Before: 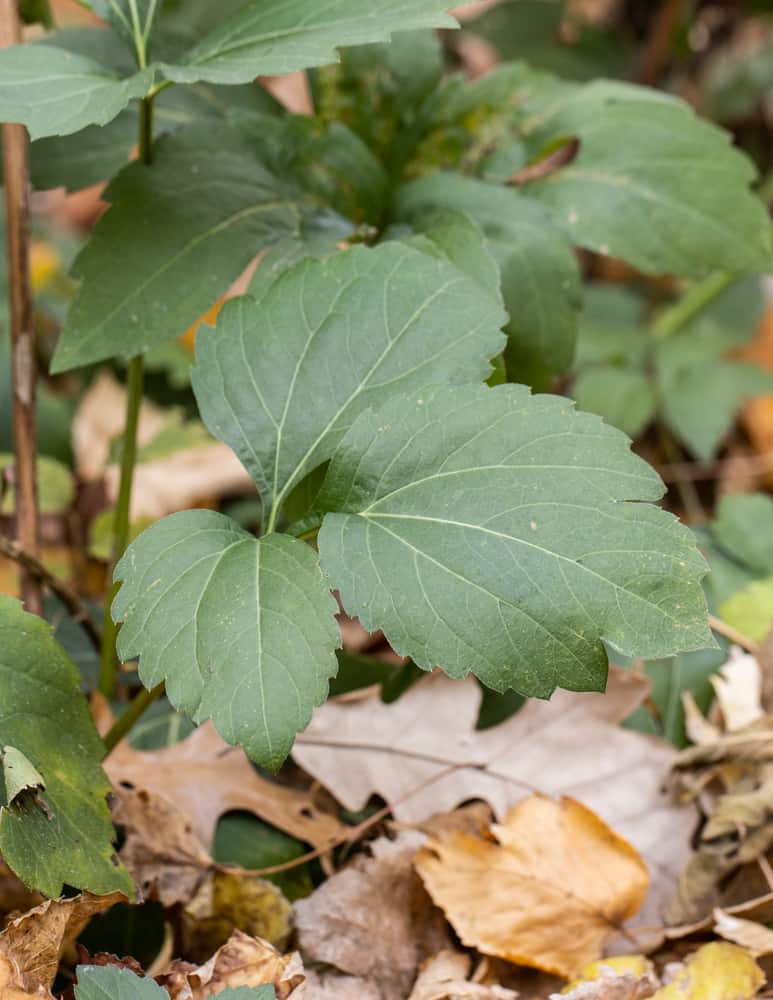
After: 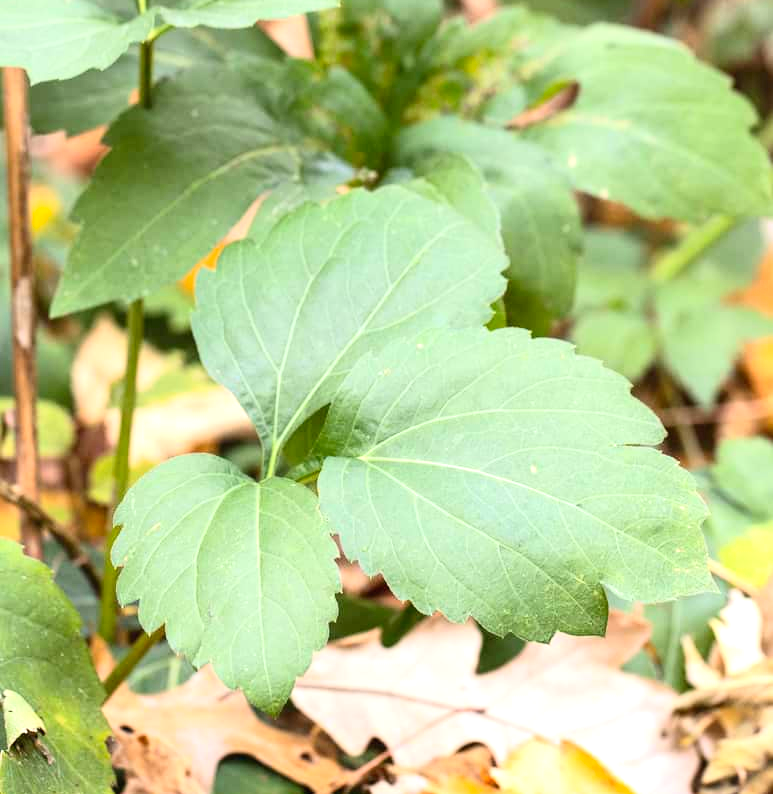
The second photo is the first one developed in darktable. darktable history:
contrast brightness saturation: contrast 0.195, brightness 0.155, saturation 0.226
exposure: black level correction 0, exposure 0.897 EV, compensate exposure bias true, compensate highlight preservation false
crop and rotate: top 5.648%, bottom 14.887%
